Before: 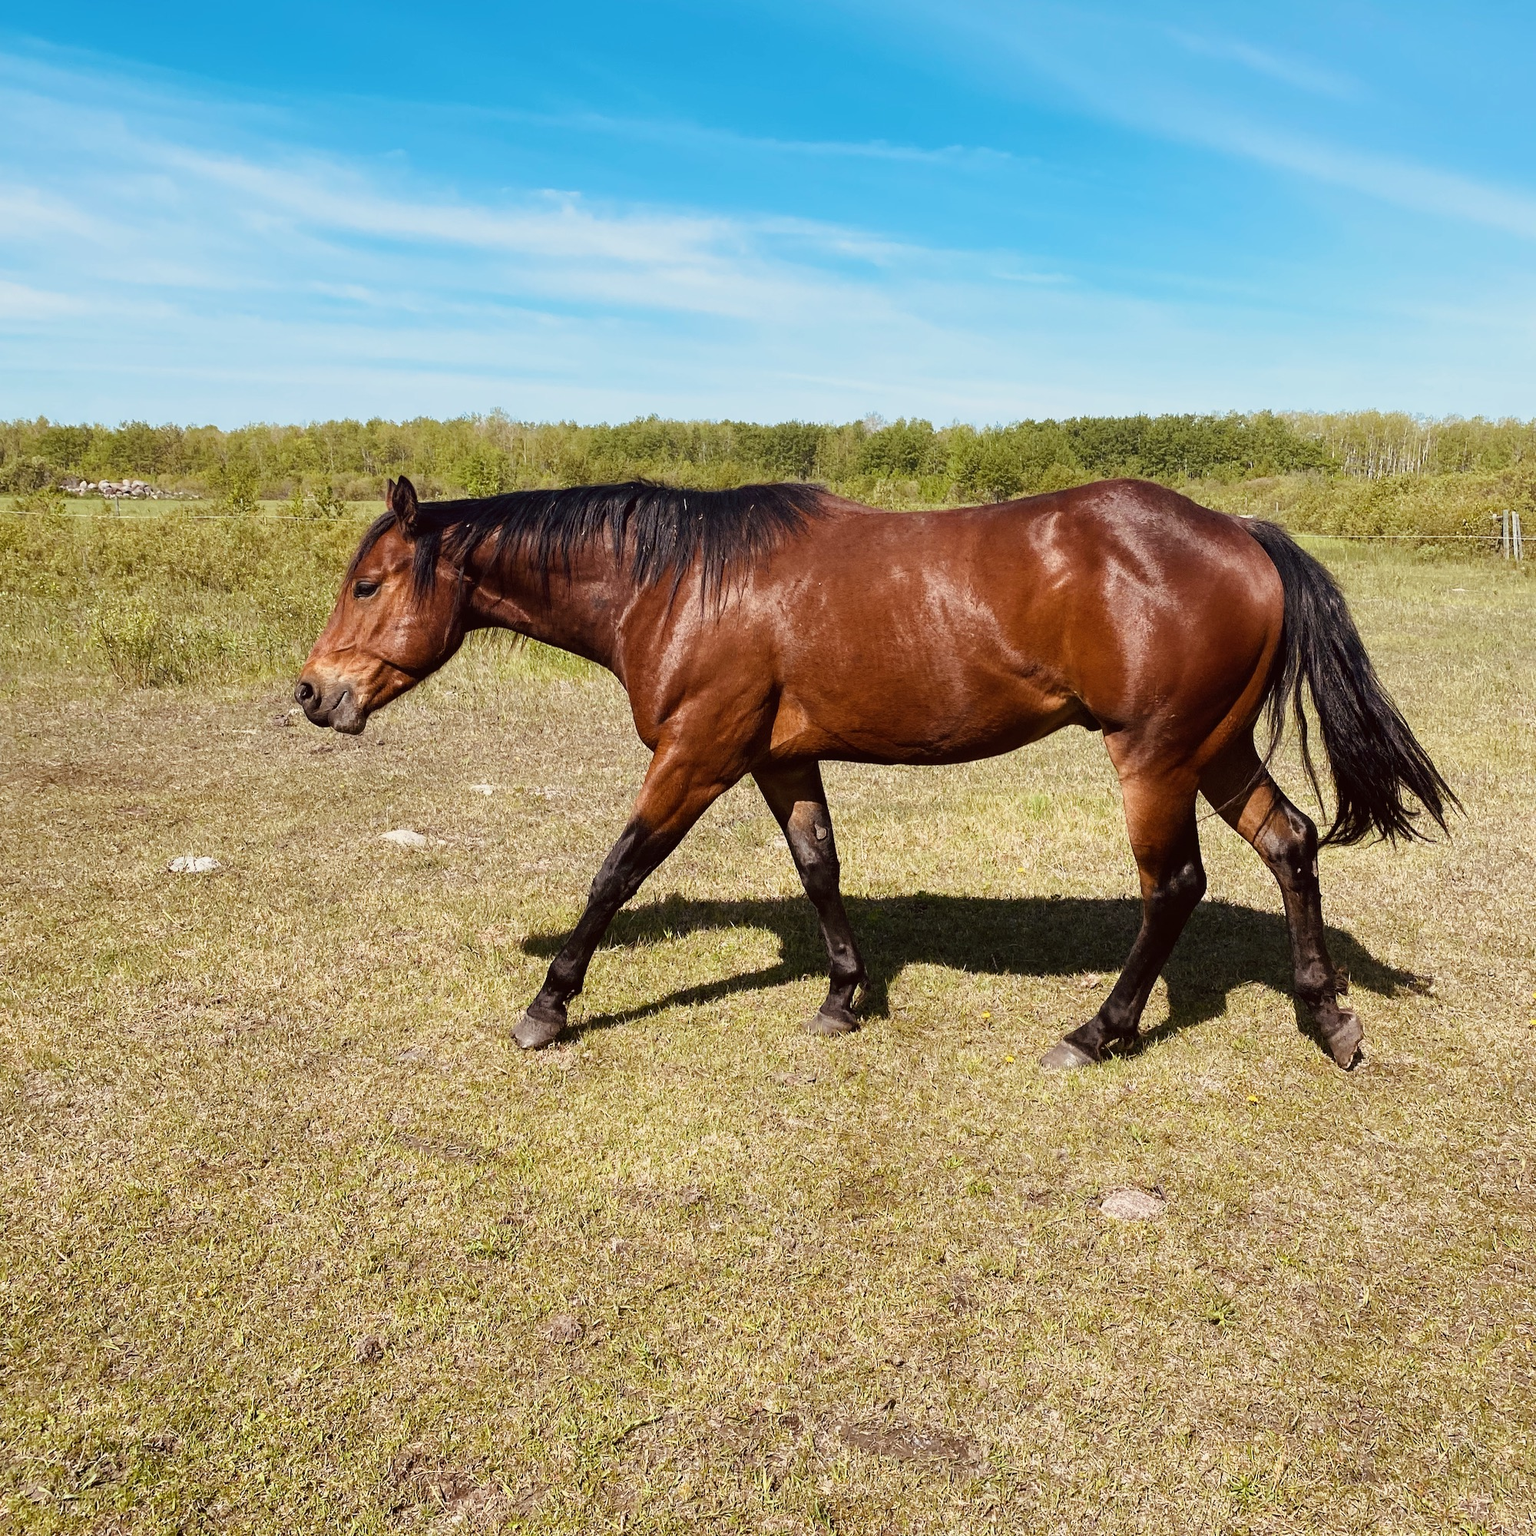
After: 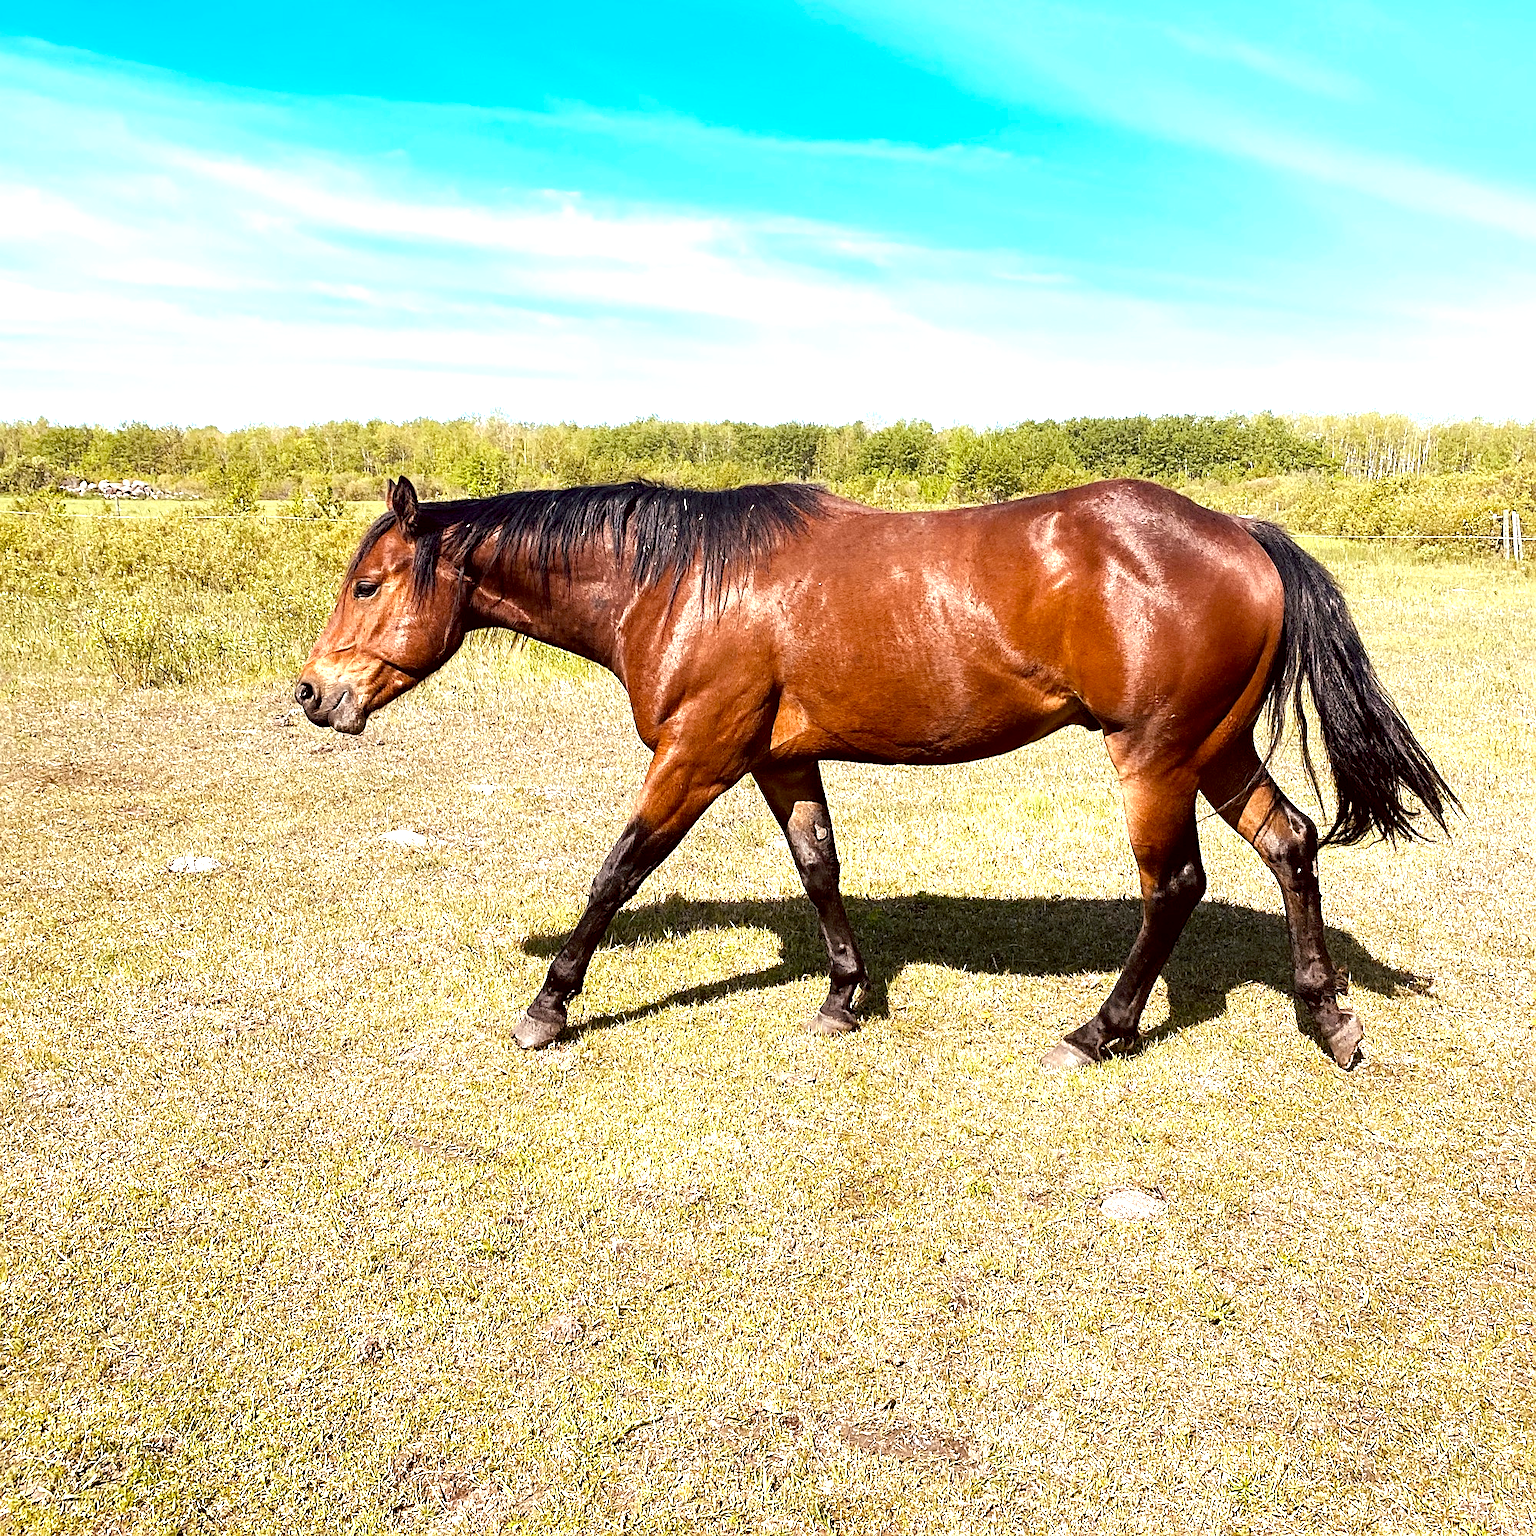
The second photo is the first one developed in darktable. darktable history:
exposure: black level correction 0, exposure 1.096 EV, compensate highlight preservation false
sharpen: on, module defaults
